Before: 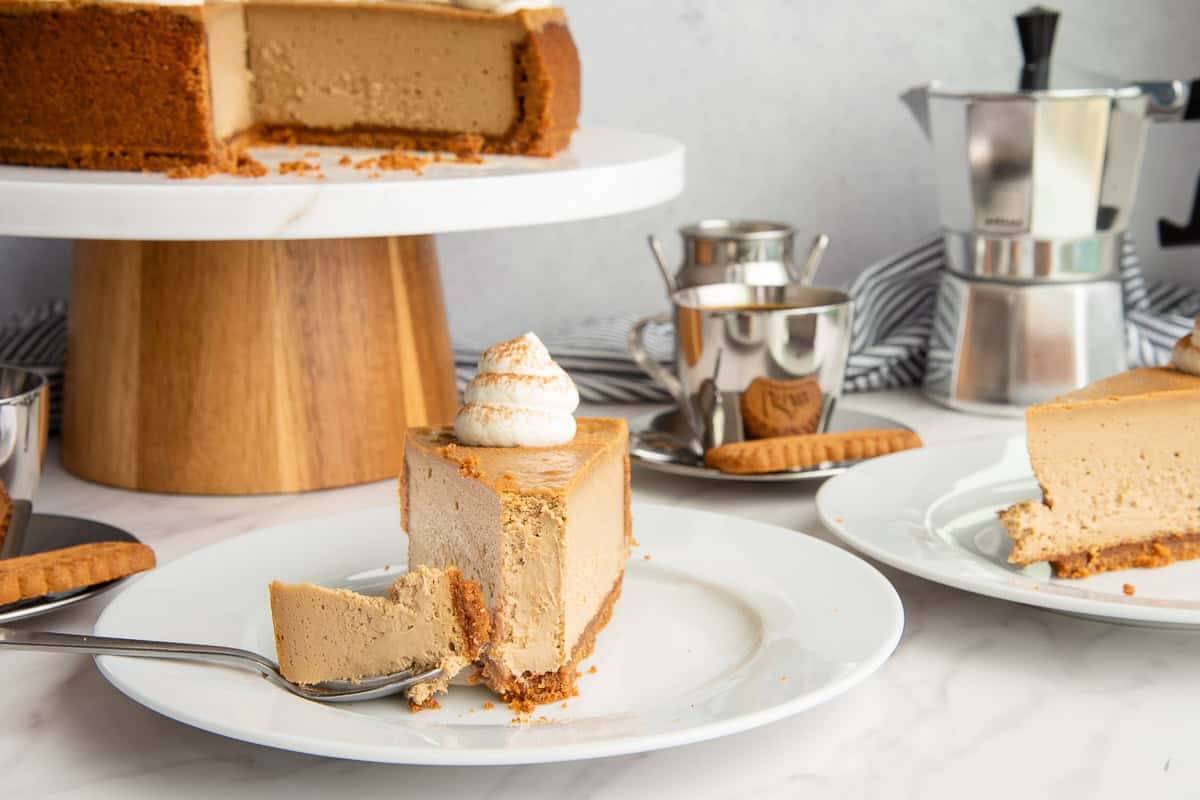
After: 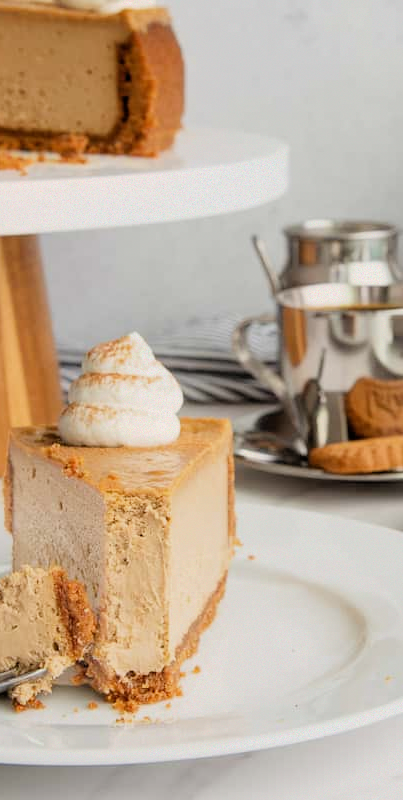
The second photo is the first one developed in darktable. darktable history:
filmic rgb: black relative exposure -5.72 EV, white relative exposure 3.4 EV, threshold -0.304 EV, transition 3.19 EV, structure ↔ texture 99.51%, hardness 3.66, enable highlight reconstruction true
crop: left 33.012%, right 33.359%
